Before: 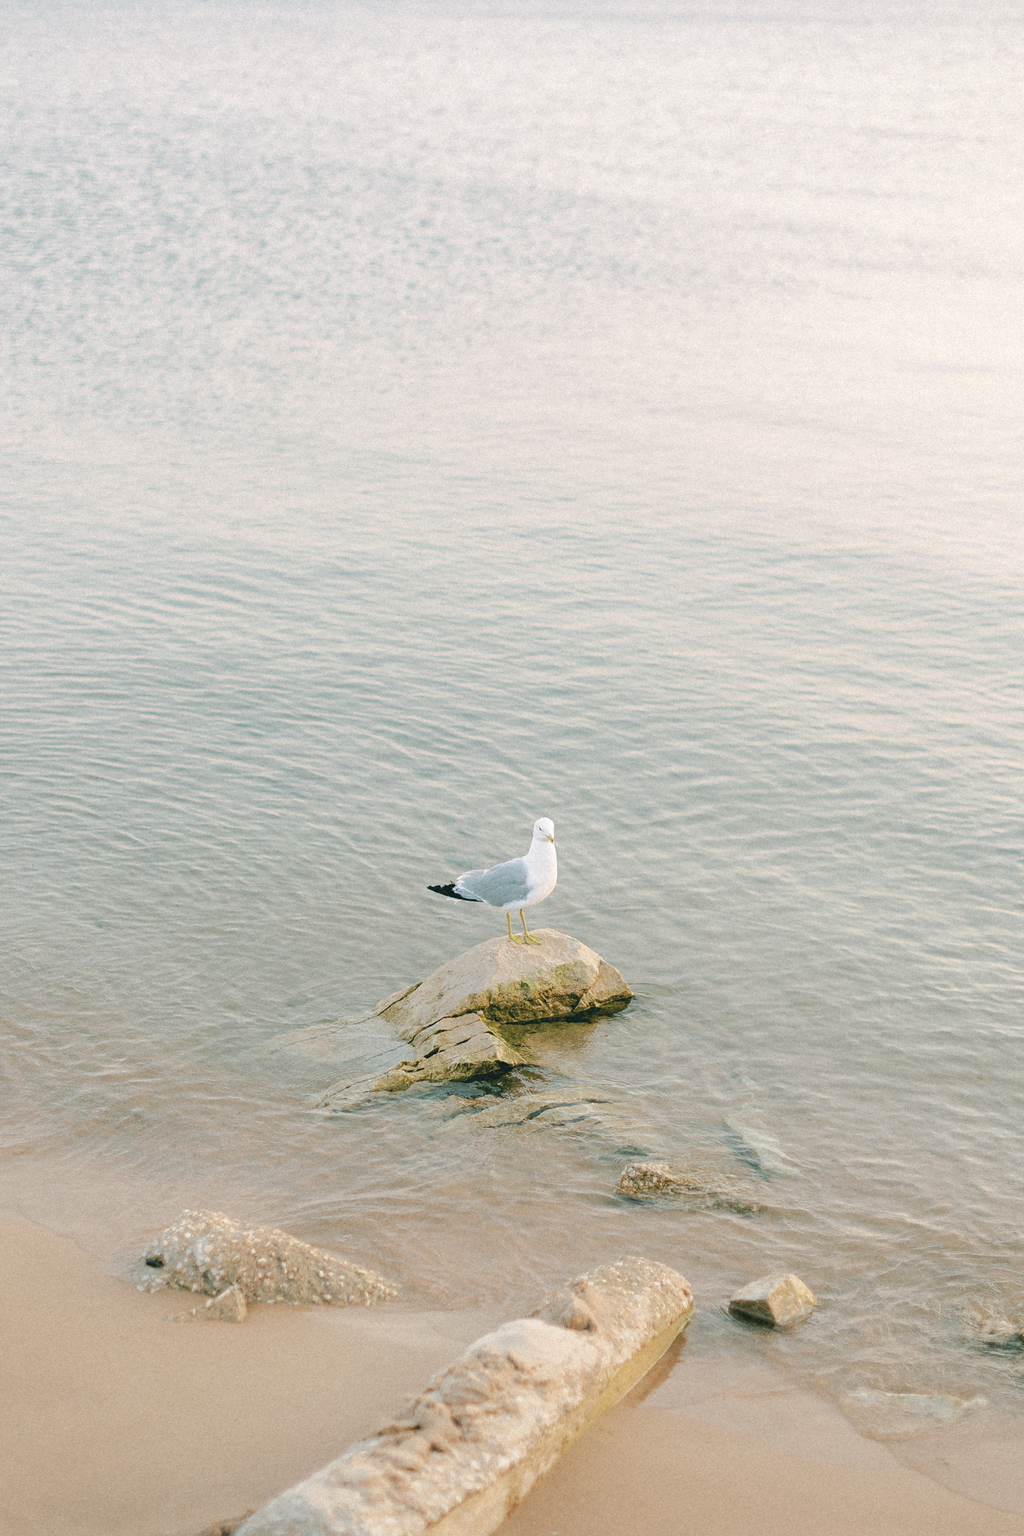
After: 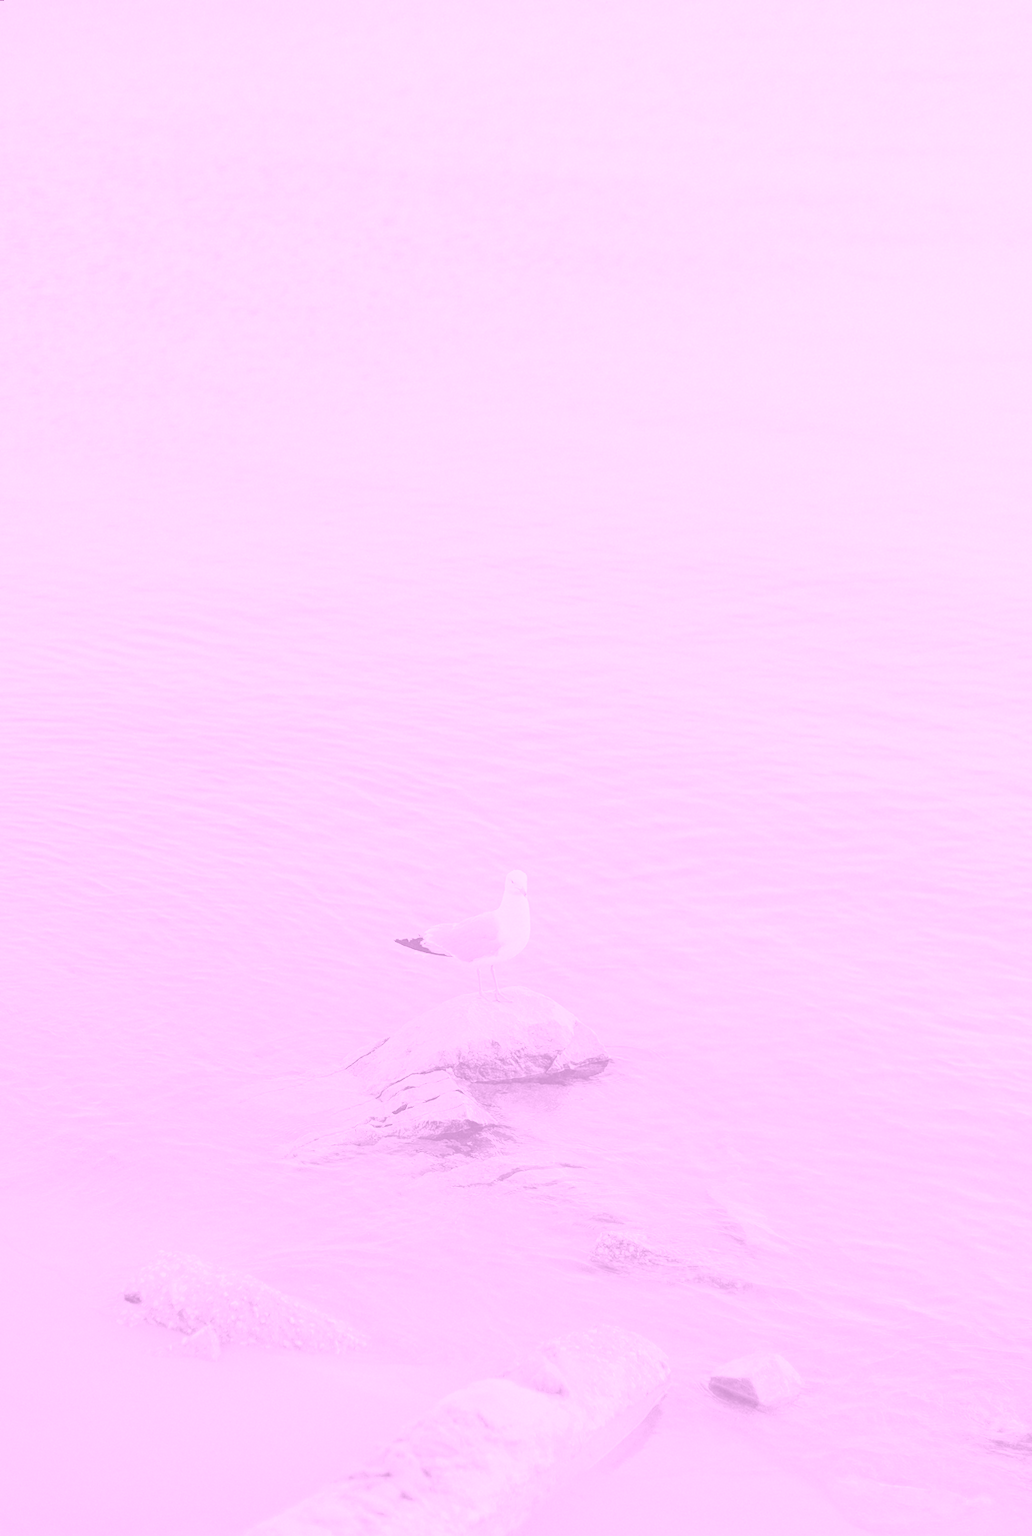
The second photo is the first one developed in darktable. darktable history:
rotate and perspective: rotation 0.062°, lens shift (vertical) 0.115, lens shift (horizontal) -0.133, crop left 0.047, crop right 0.94, crop top 0.061, crop bottom 0.94
colorize: hue 331.2°, saturation 69%, source mix 30.28%, lightness 69.02%, version 1
